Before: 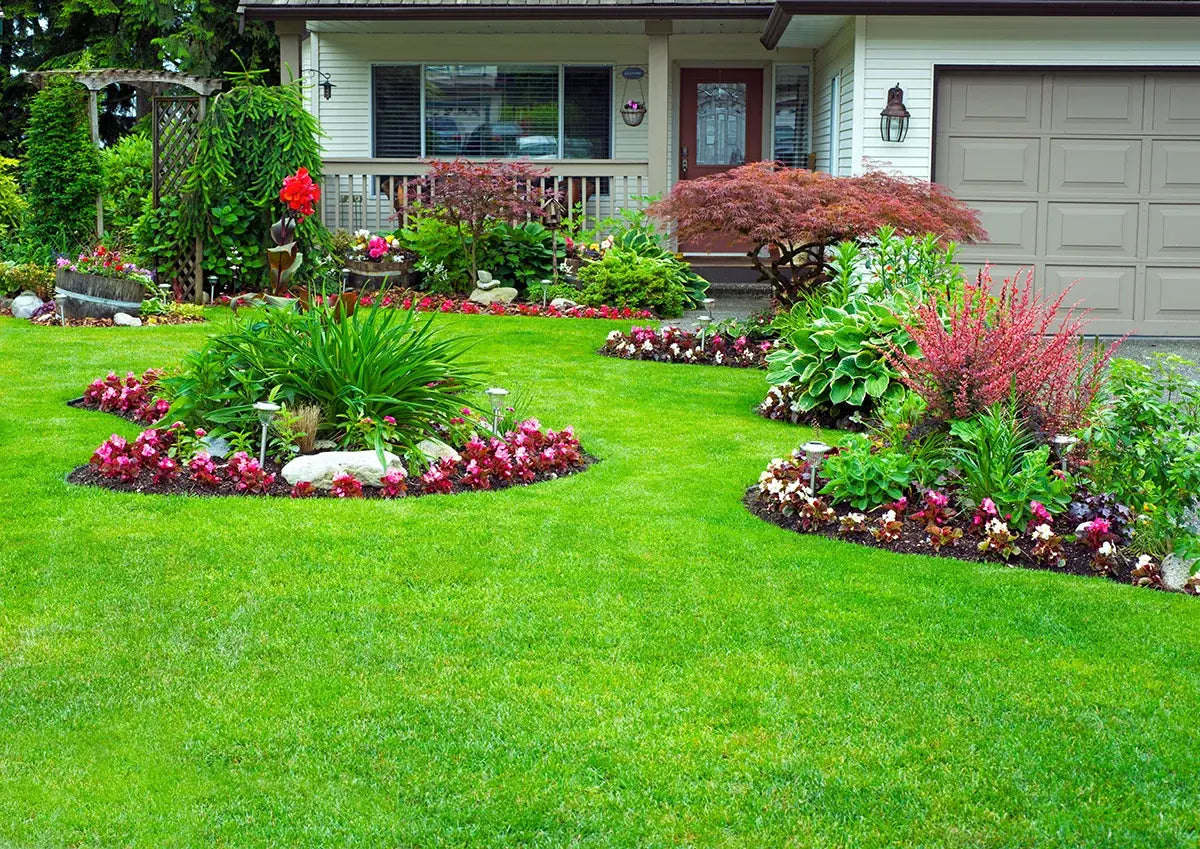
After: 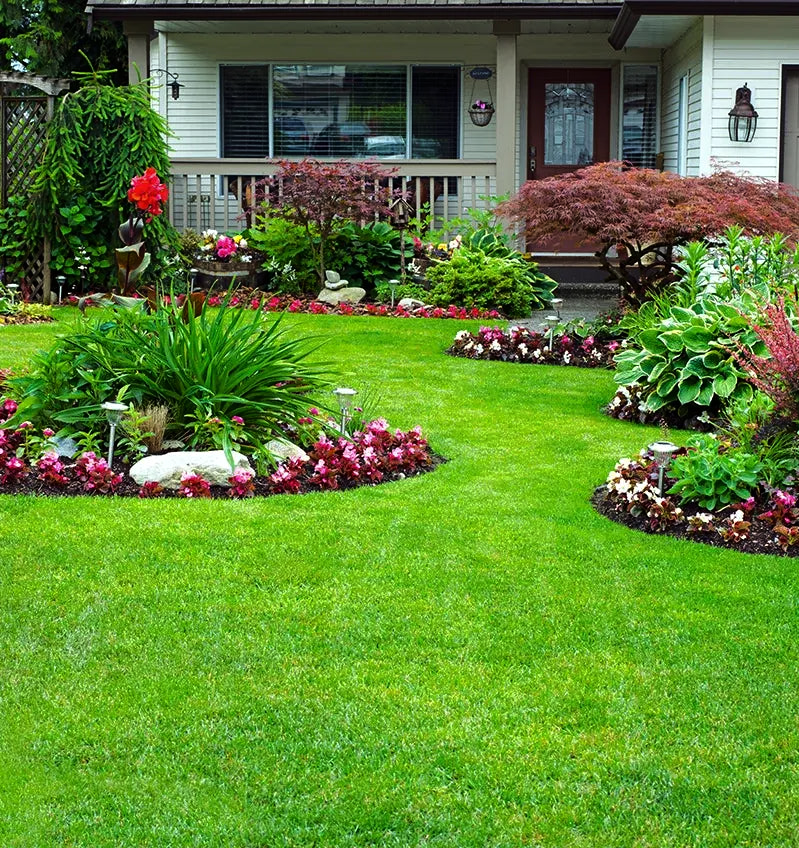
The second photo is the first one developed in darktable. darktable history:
exposure: exposure 0.02 EV, compensate highlight preservation false
tone curve: curves: ch0 [(0, 0) (0.224, 0.12) (0.375, 0.296) (0.528, 0.472) (0.681, 0.634) (0.8, 0.766) (0.873, 0.877) (1, 1)], preserve colors basic power
crop and rotate: left 12.673%, right 20.66%
